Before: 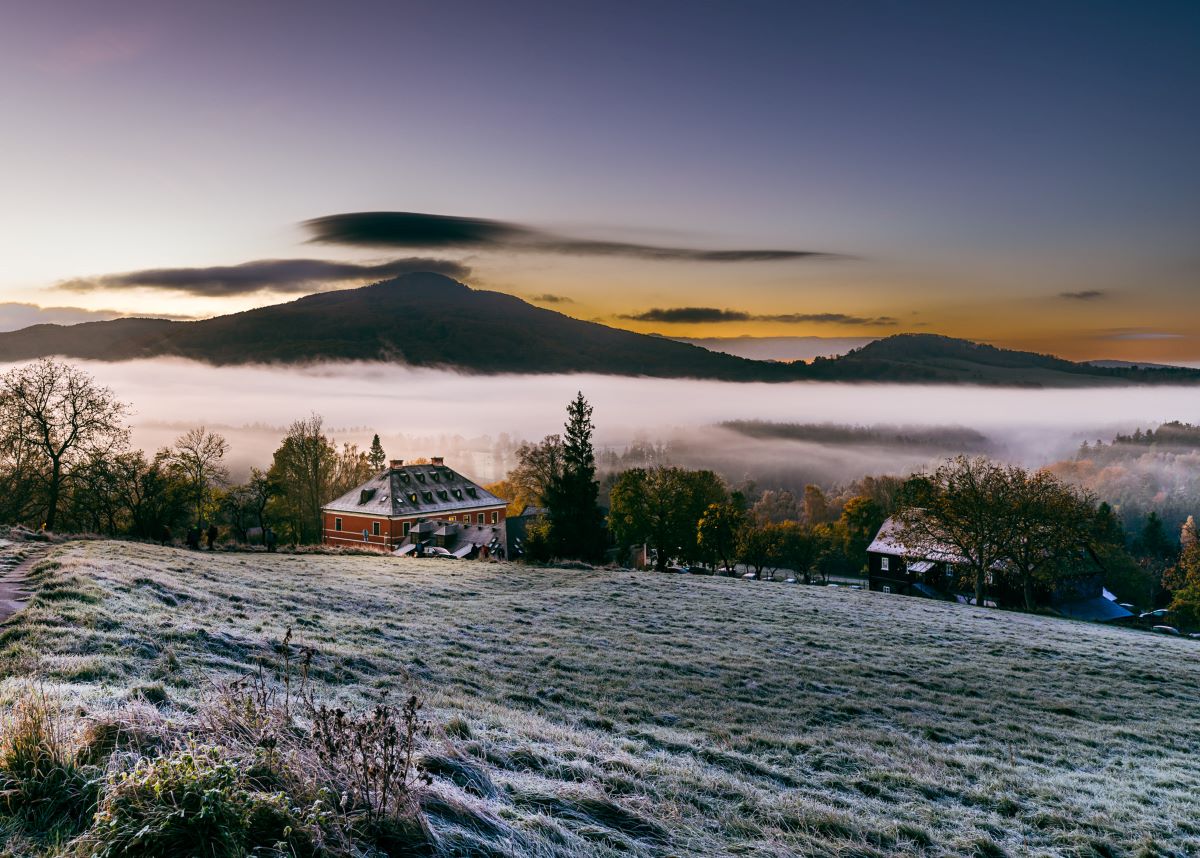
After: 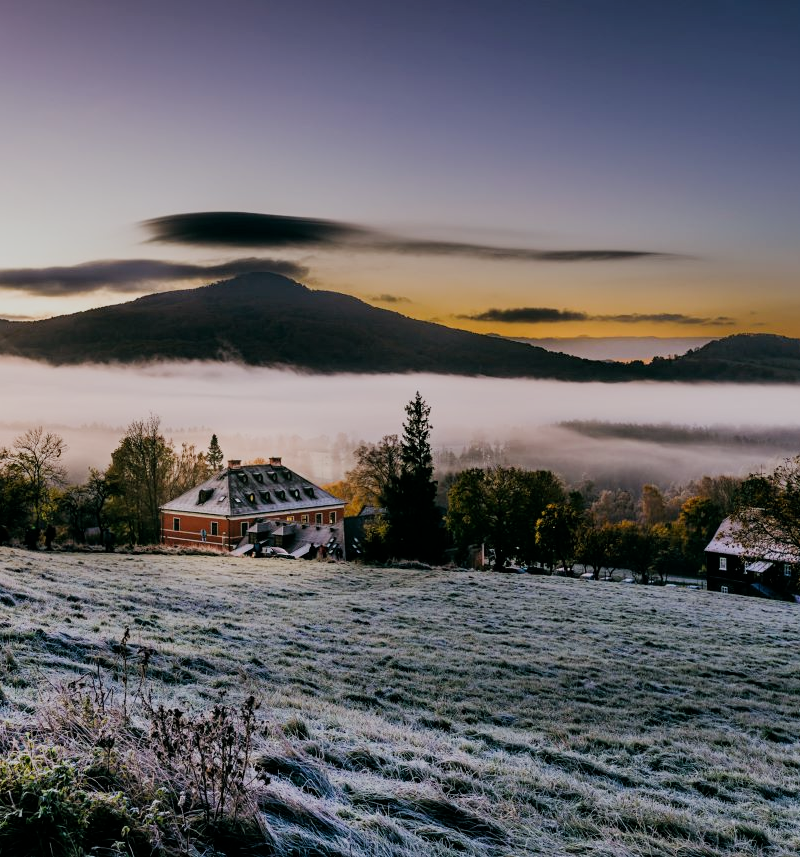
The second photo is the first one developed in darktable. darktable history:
crop and rotate: left 13.537%, right 19.796%
filmic rgb: black relative exposure -7.65 EV, white relative exposure 4.56 EV, hardness 3.61
